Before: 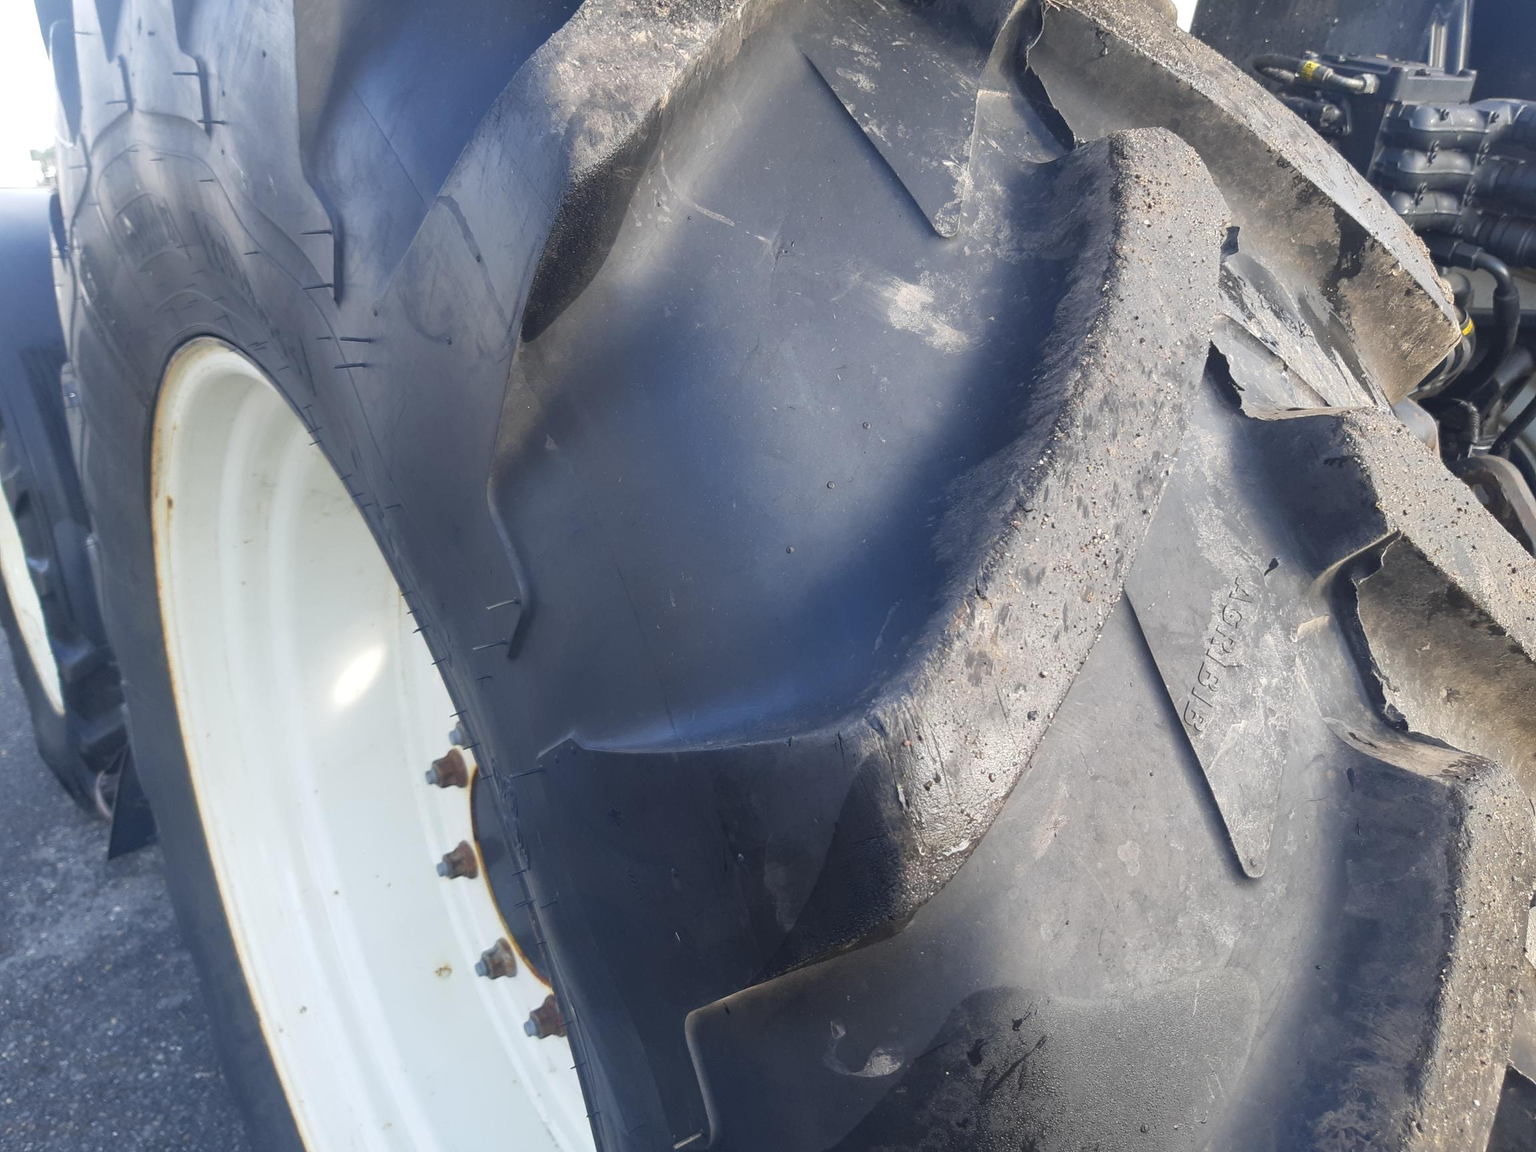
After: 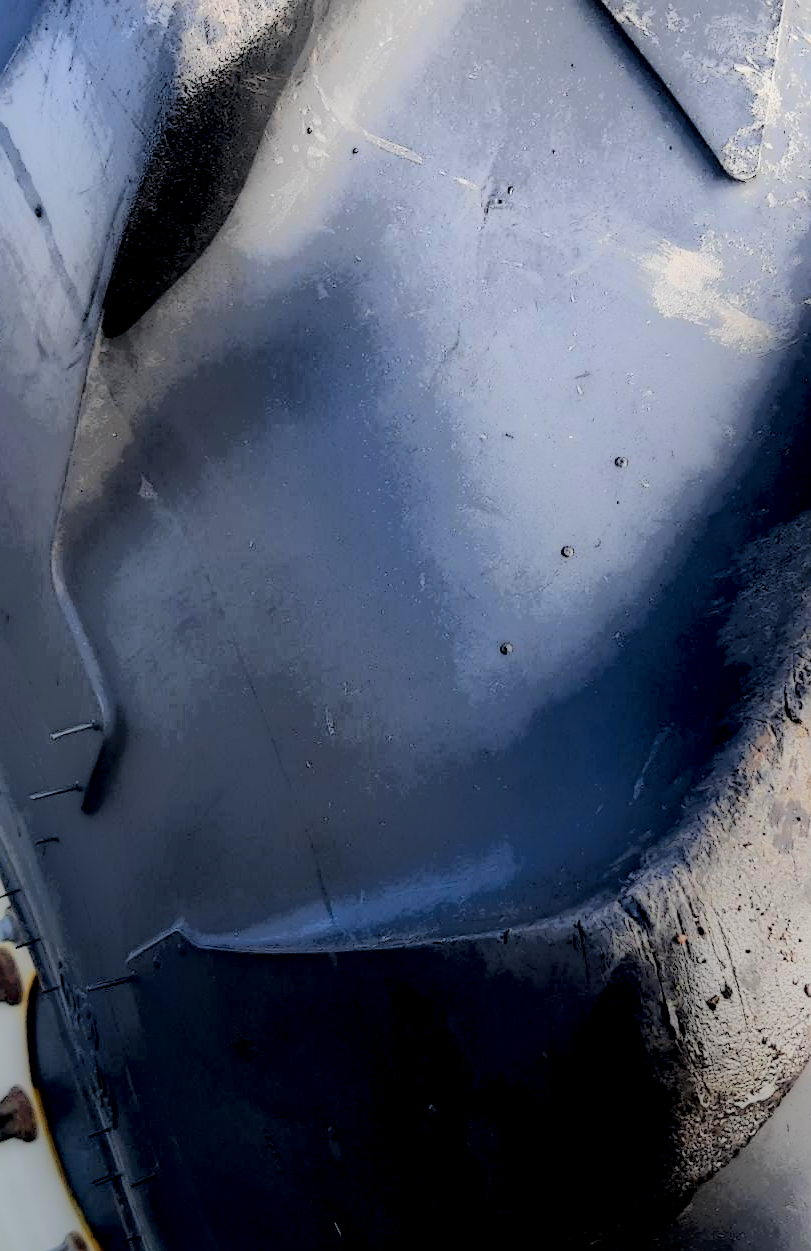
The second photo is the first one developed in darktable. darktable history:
rgb curve: curves: ch0 [(0, 0) (0.21, 0.15) (0.24, 0.21) (0.5, 0.75) (0.75, 0.96) (0.89, 0.99) (1, 1)]; ch1 [(0, 0.02) (0.21, 0.13) (0.25, 0.2) (0.5, 0.67) (0.75, 0.9) (0.89, 0.97) (1, 1)]; ch2 [(0, 0.02) (0.21, 0.13) (0.25, 0.2) (0.5, 0.67) (0.75, 0.9) (0.89, 0.97) (1, 1)], compensate middle gray true
crop and rotate: left 29.476%, top 10.214%, right 35.32%, bottom 17.333%
local contrast: highlights 0%, shadows 198%, detail 164%, midtone range 0.001
sharpen: radius 1.864, amount 0.398, threshold 1.271
